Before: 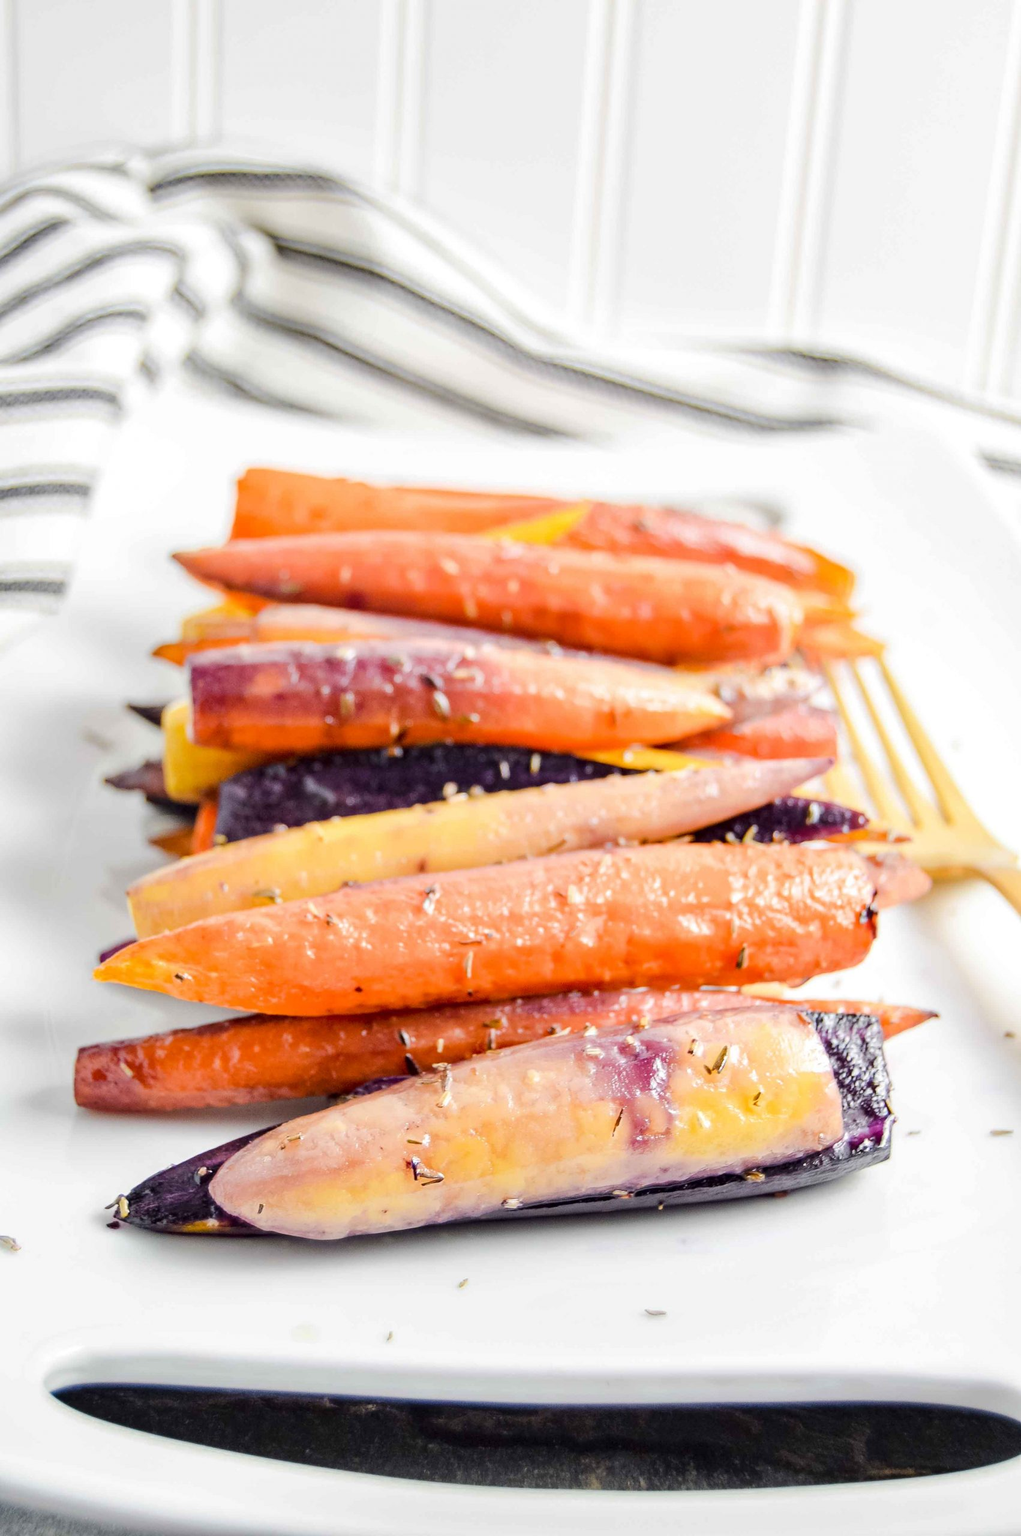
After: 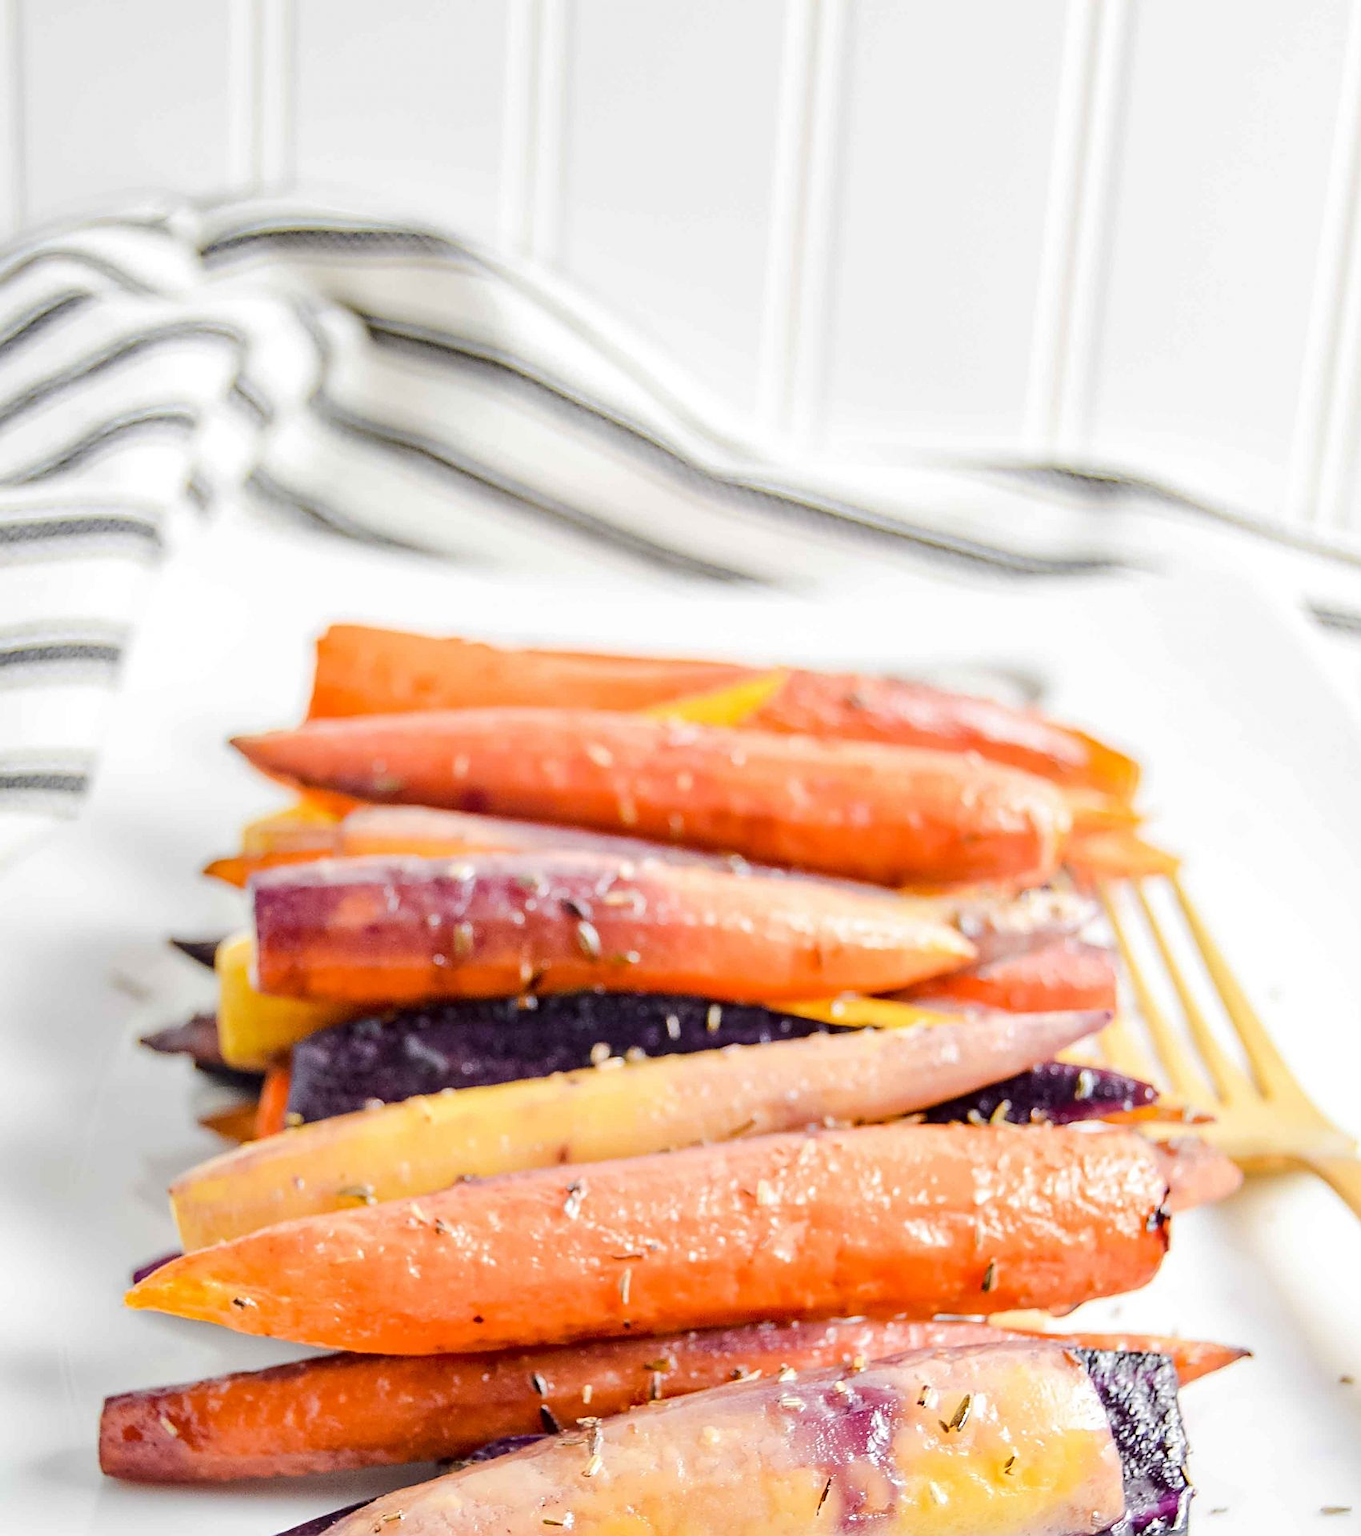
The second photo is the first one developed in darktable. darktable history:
sharpen: on, module defaults
crop: bottom 24.988%
